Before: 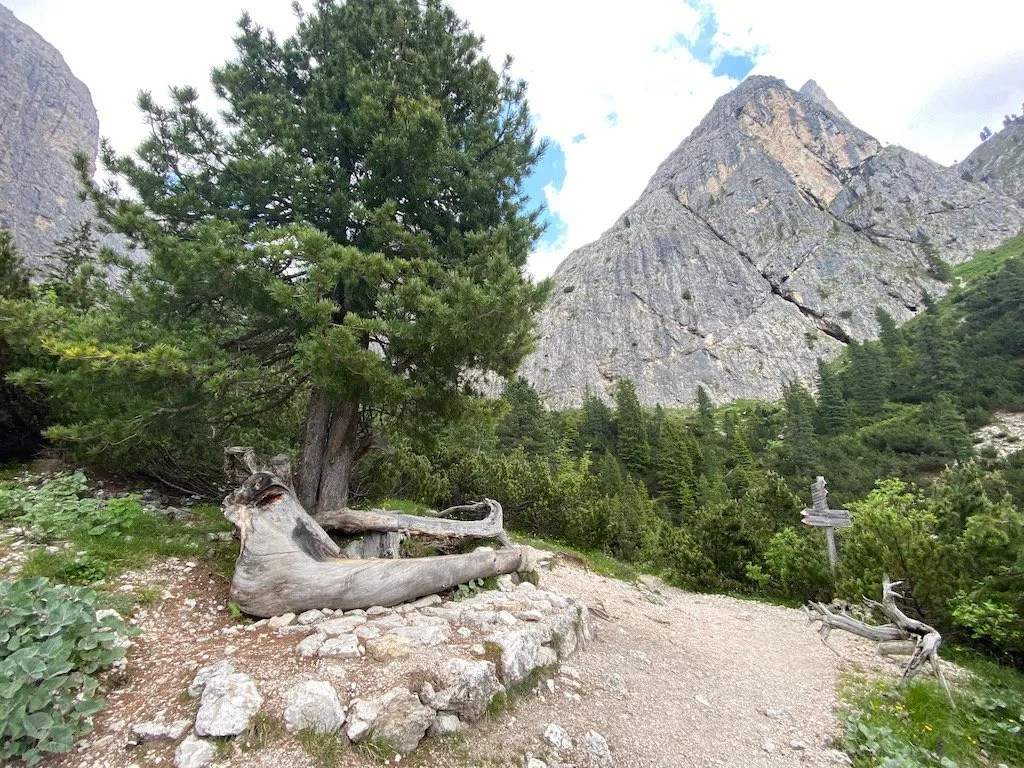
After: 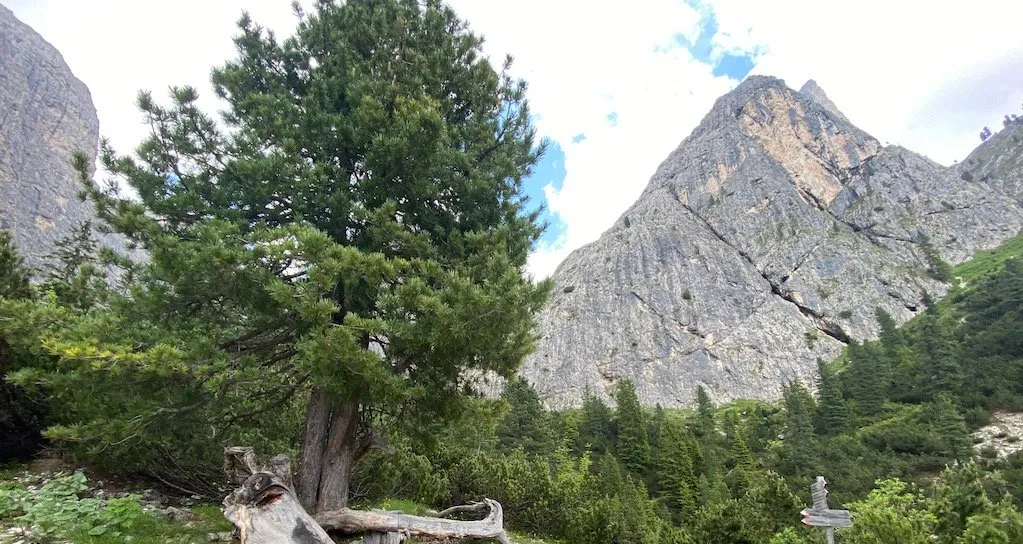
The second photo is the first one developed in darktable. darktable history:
crop: right 0%, bottom 29.101%
